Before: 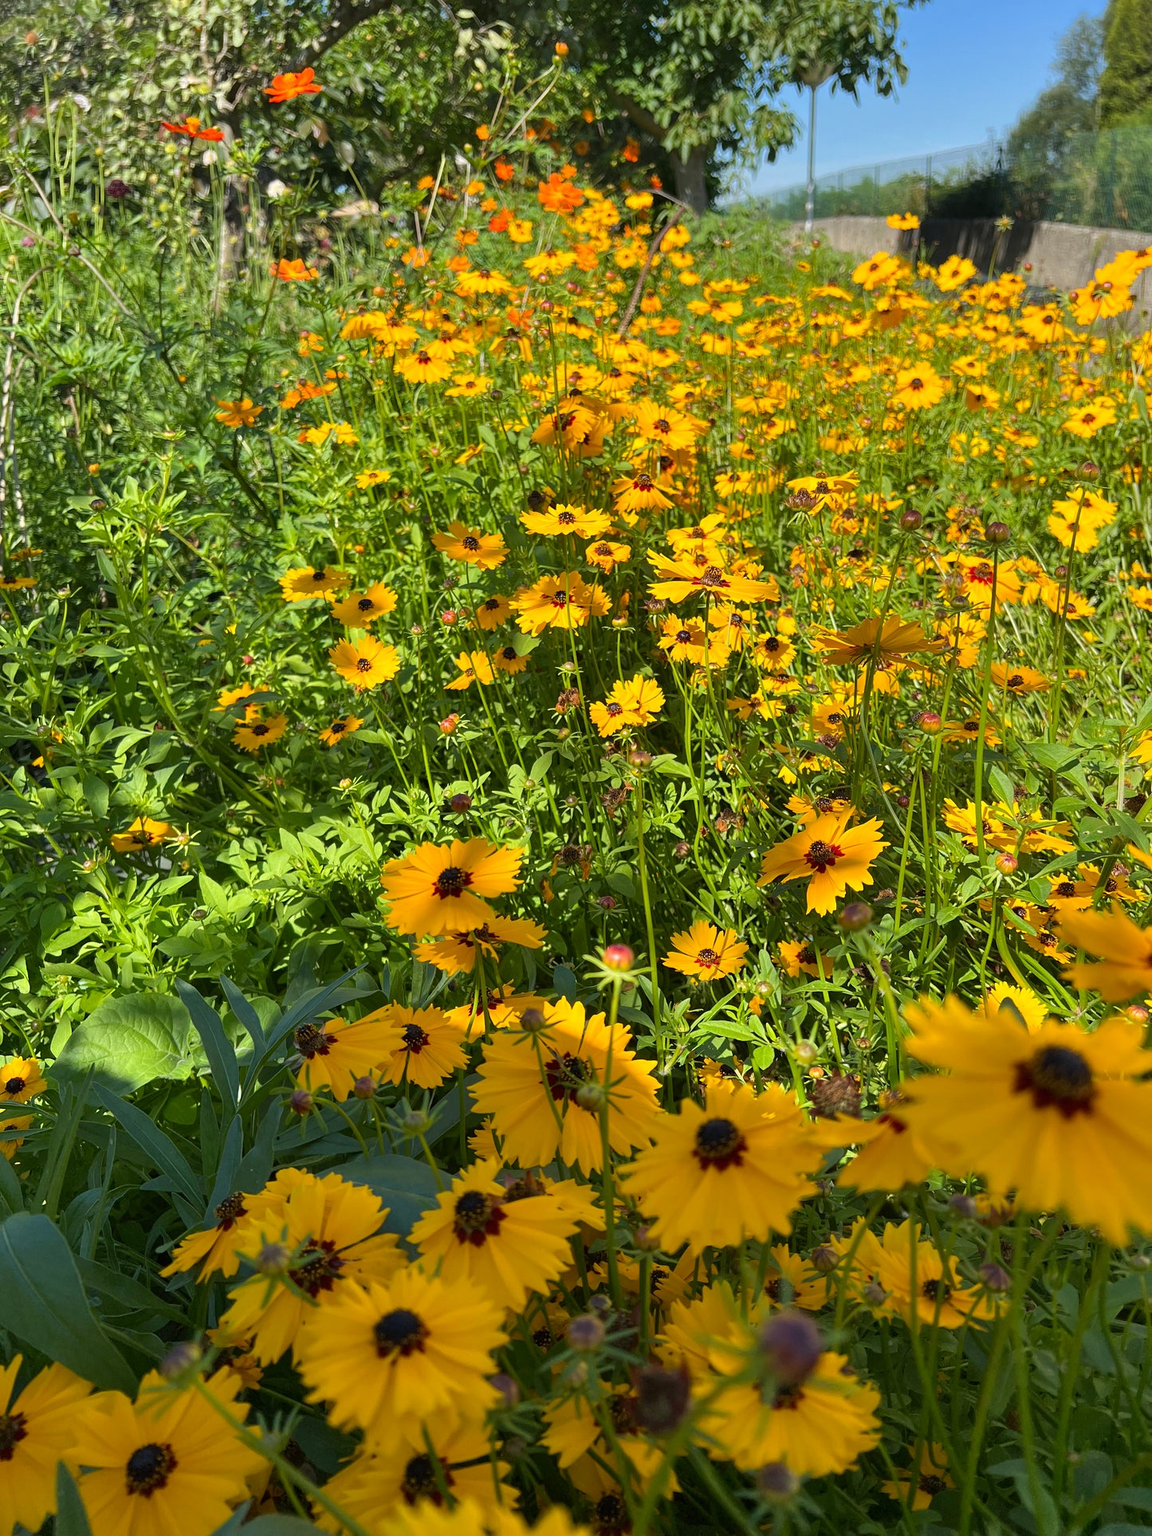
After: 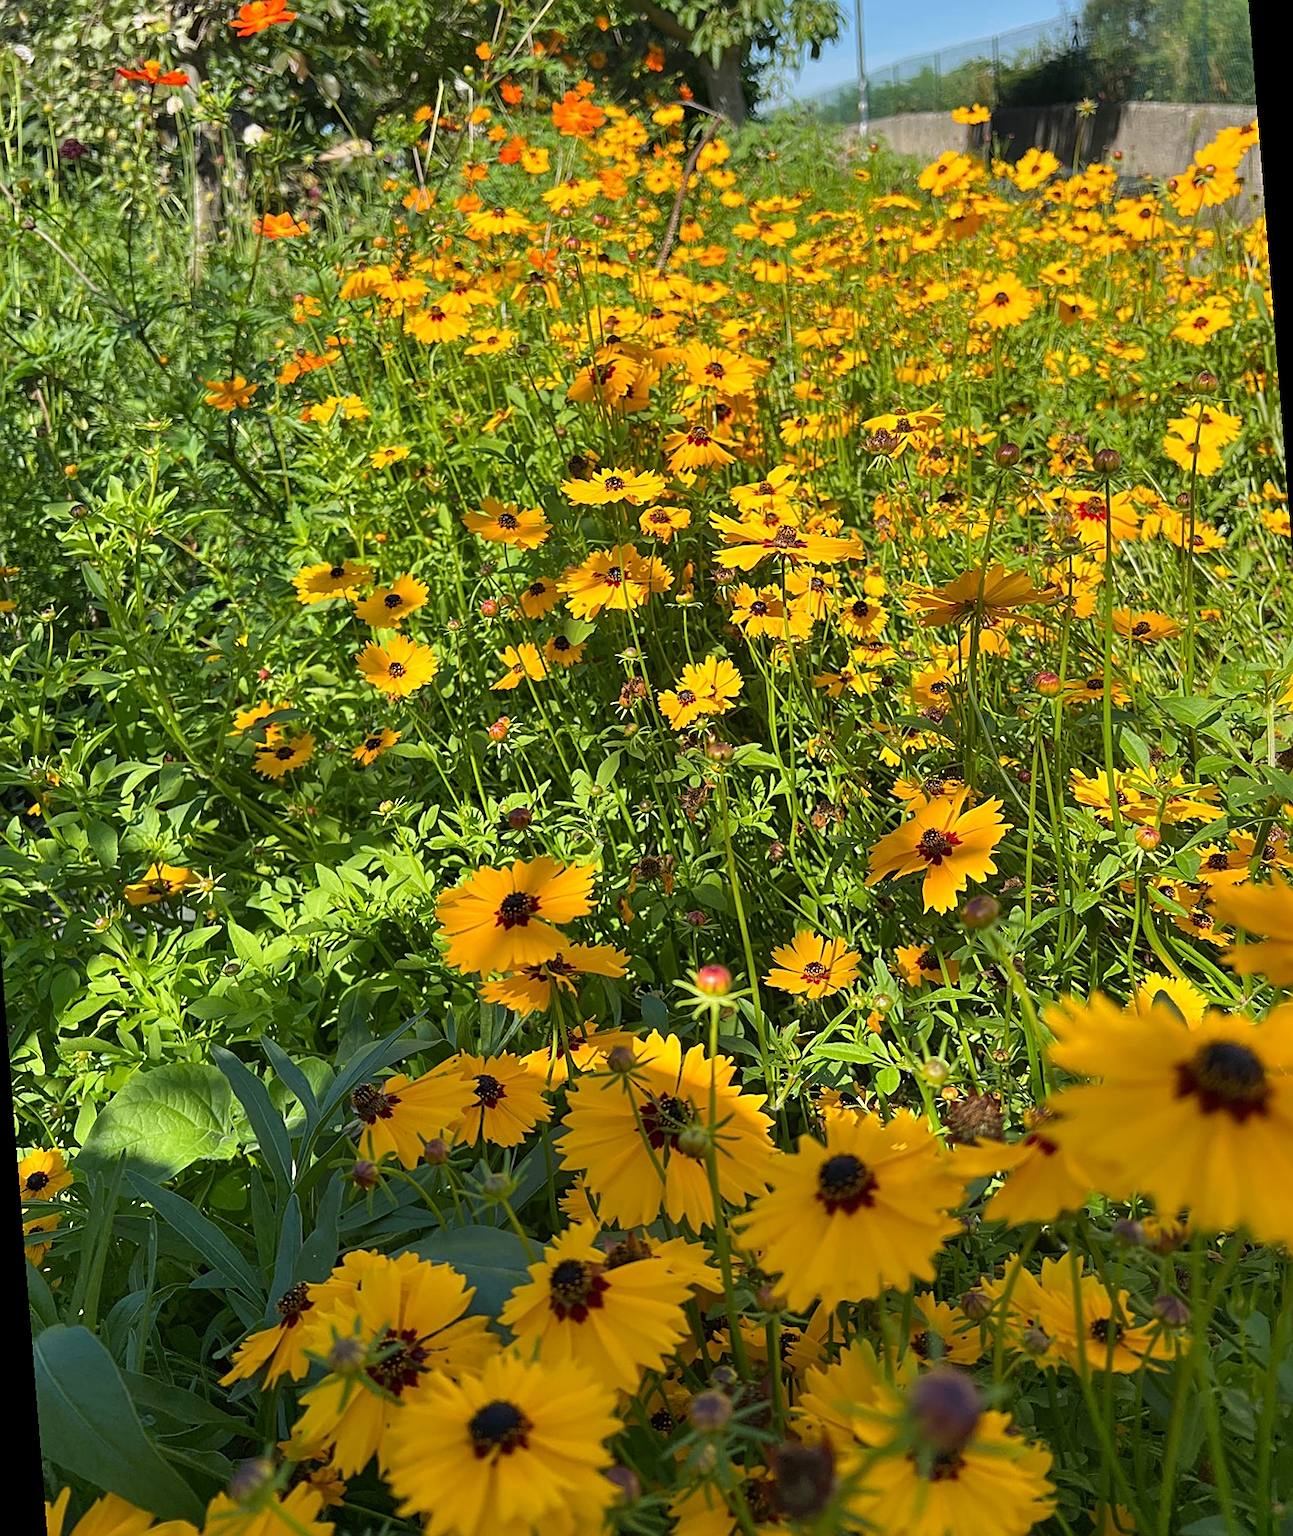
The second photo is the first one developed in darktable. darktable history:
sharpen: radius 1.967
rotate and perspective: rotation -4.57°, crop left 0.054, crop right 0.944, crop top 0.087, crop bottom 0.914
